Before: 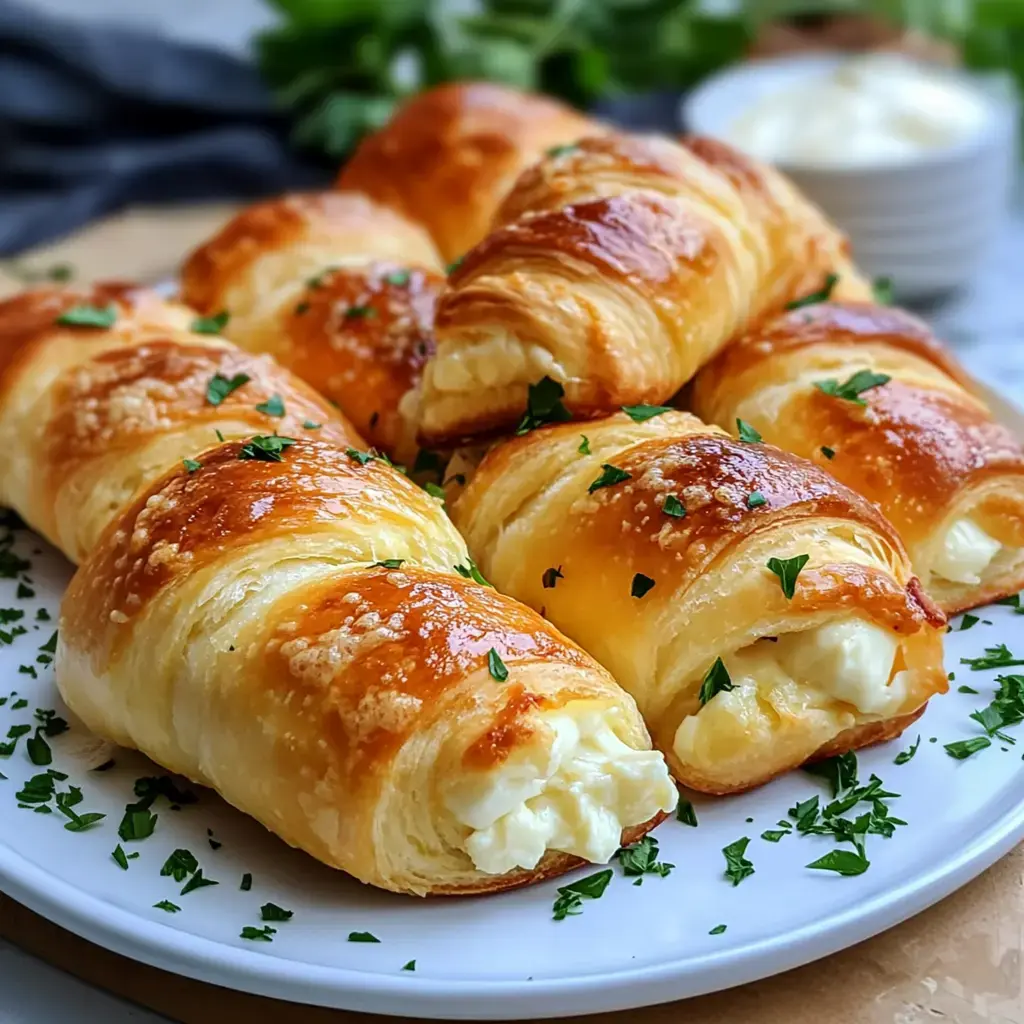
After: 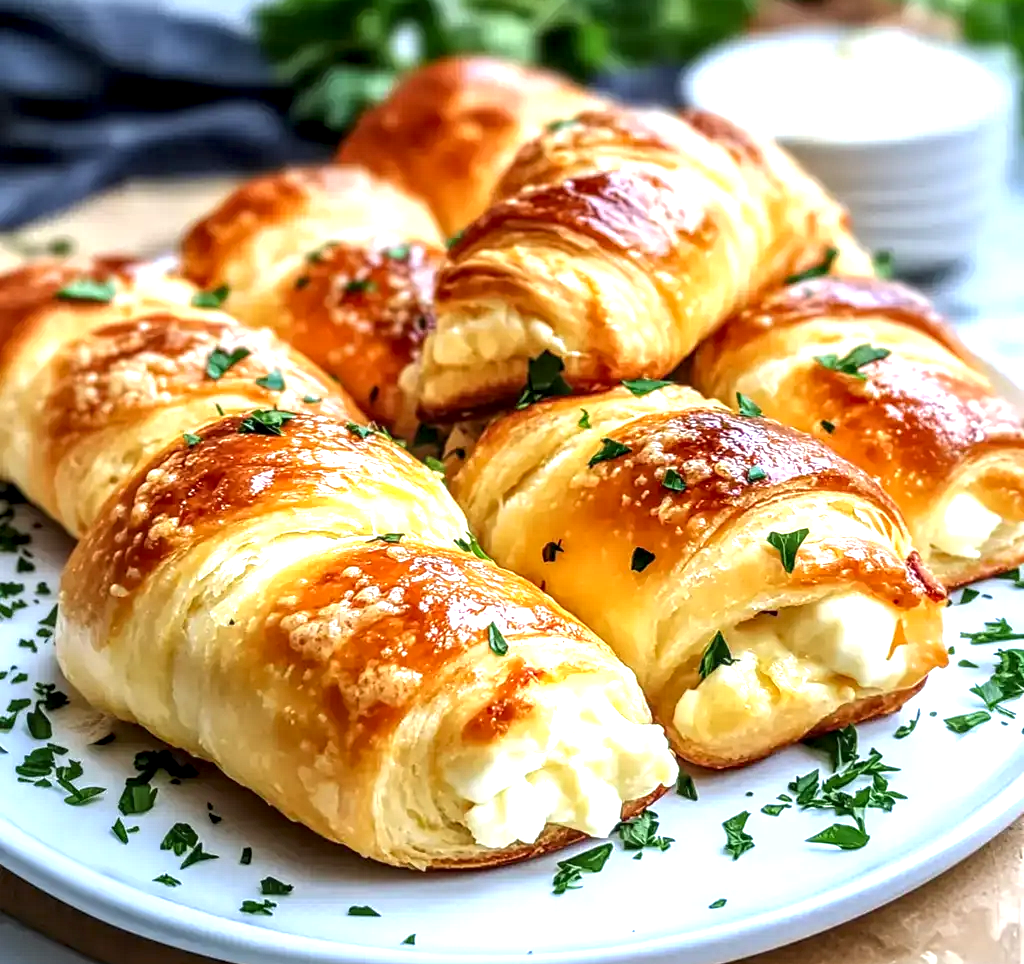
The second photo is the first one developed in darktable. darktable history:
tone equalizer: edges refinement/feathering 500, mask exposure compensation -1.57 EV, preserve details no
crop and rotate: top 2.591%, bottom 3.259%
exposure: black level correction 0, exposure 0.95 EV, compensate highlight preservation false
local contrast: highlights 25%, detail 150%
